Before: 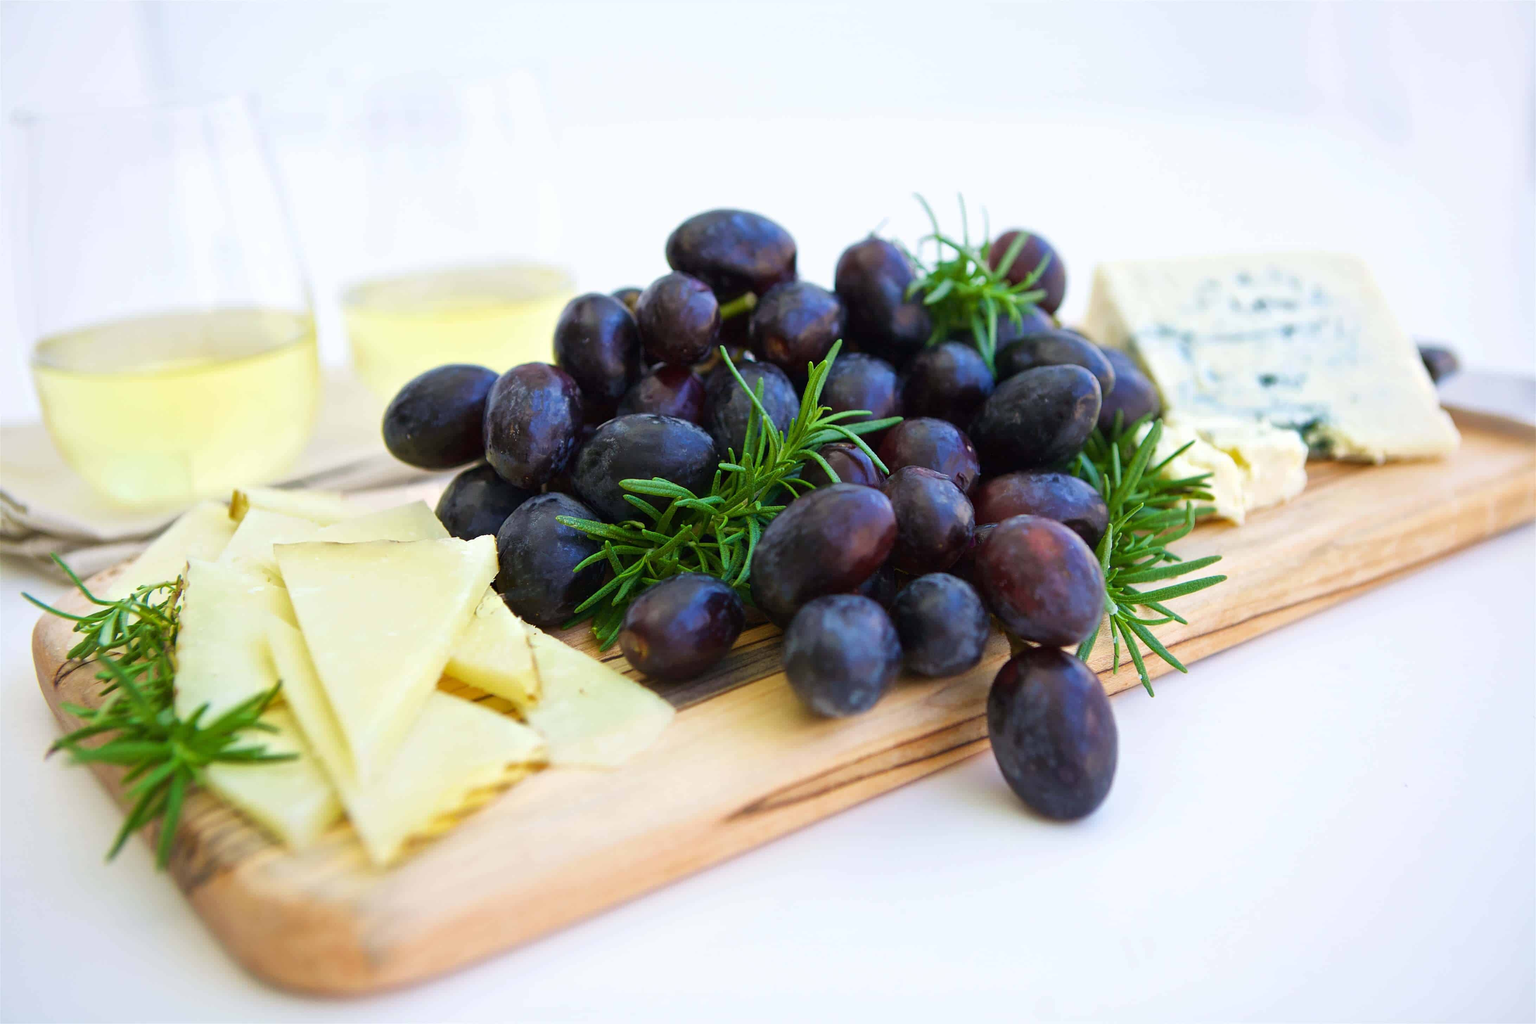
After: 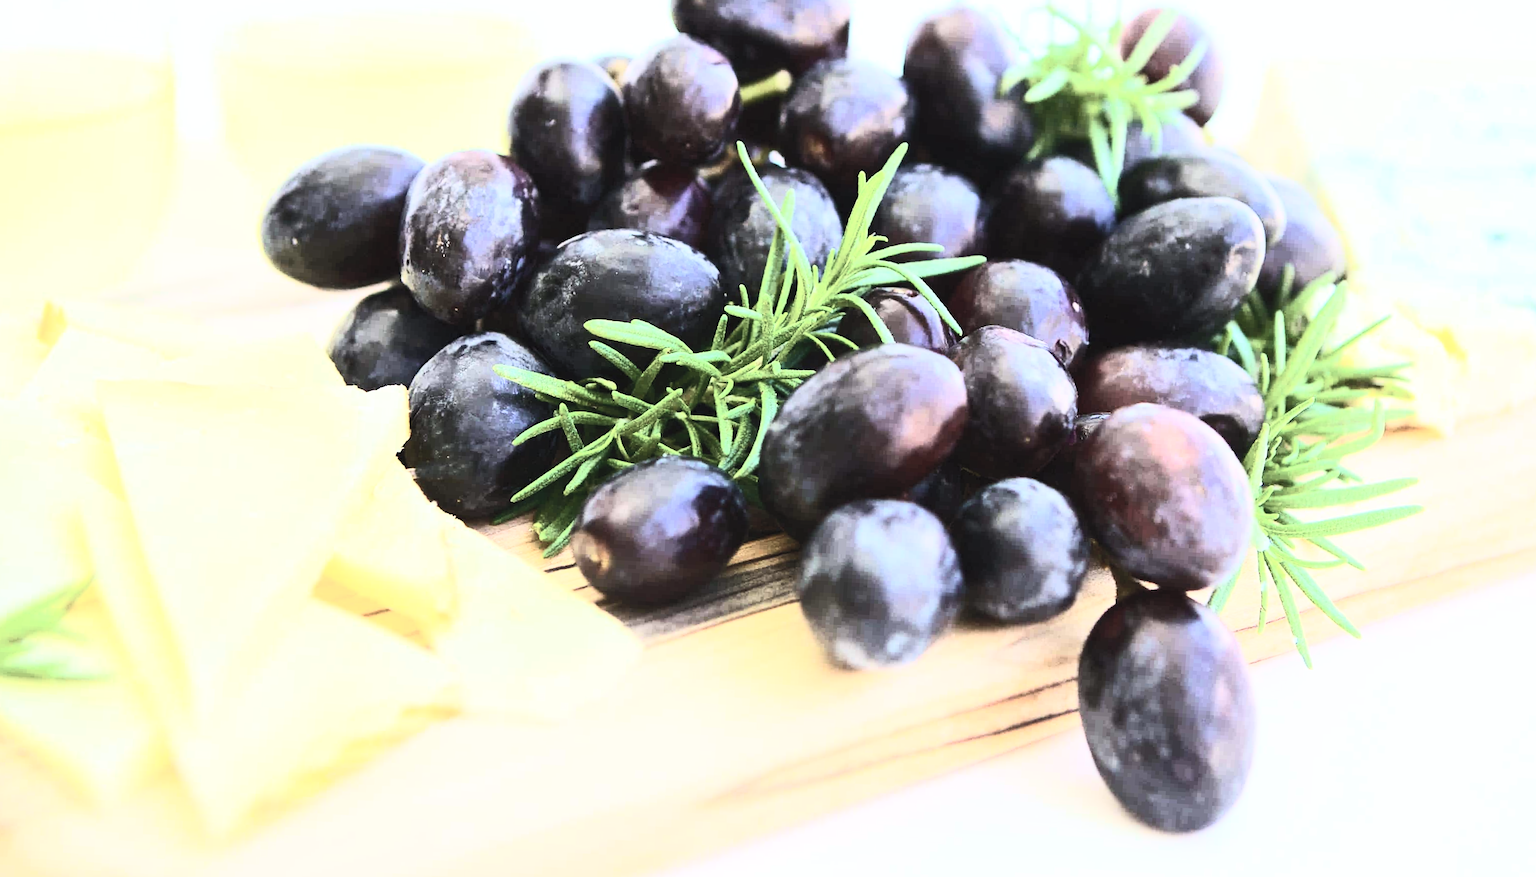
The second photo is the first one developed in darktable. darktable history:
crop and rotate: angle -3.55°, left 9.907%, top 21.239%, right 12.034%, bottom 11.821%
tone equalizer: -7 EV 0.159 EV, -6 EV 0.583 EV, -5 EV 1.17 EV, -4 EV 1.32 EV, -3 EV 1.13 EV, -2 EV 0.6 EV, -1 EV 0.152 EV, edges refinement/feathering 500, mask exposure compensation -1.57 EV, preserve details no
contrast brightness saturation: contrast 0.566, brightness 0.57, saturation -0.342
